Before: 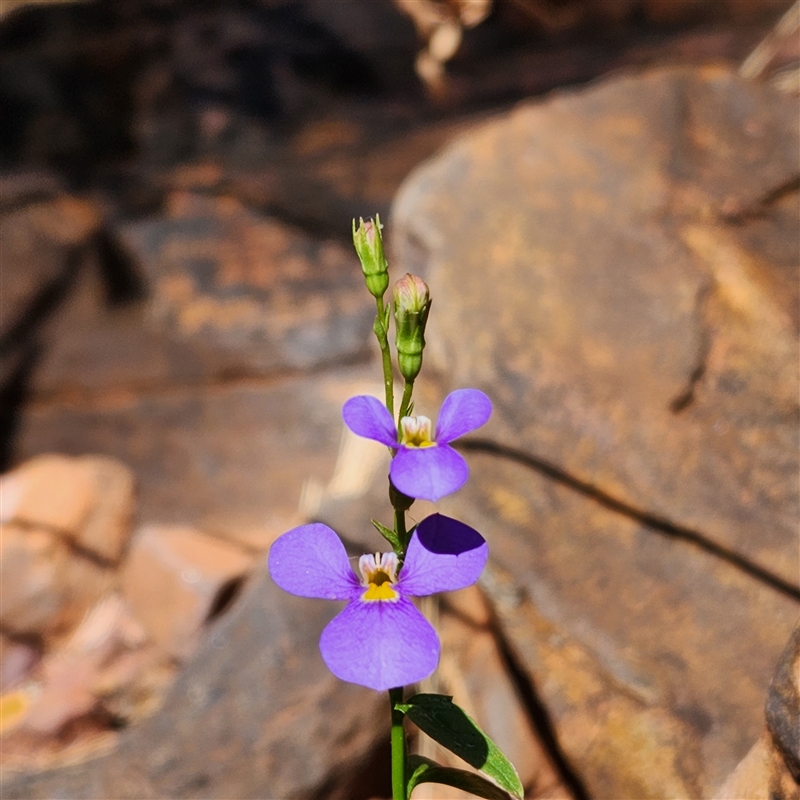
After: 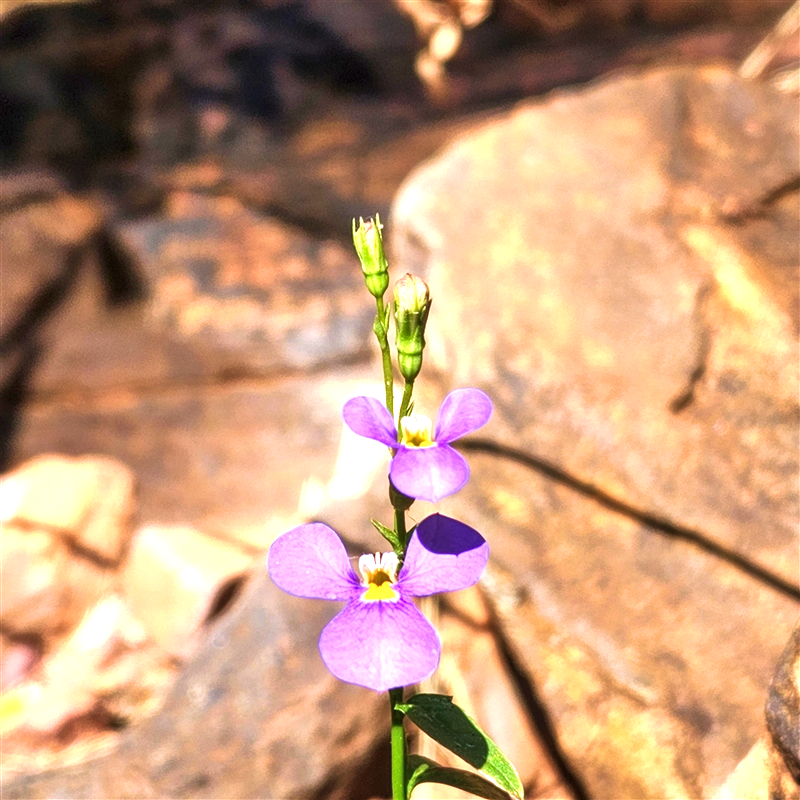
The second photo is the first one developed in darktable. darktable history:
exposure: black level correction 0, exposure 1.277 EV, compensate highlight preservation false
local contrast: on, module defaults
velvia: strength 44.5%
